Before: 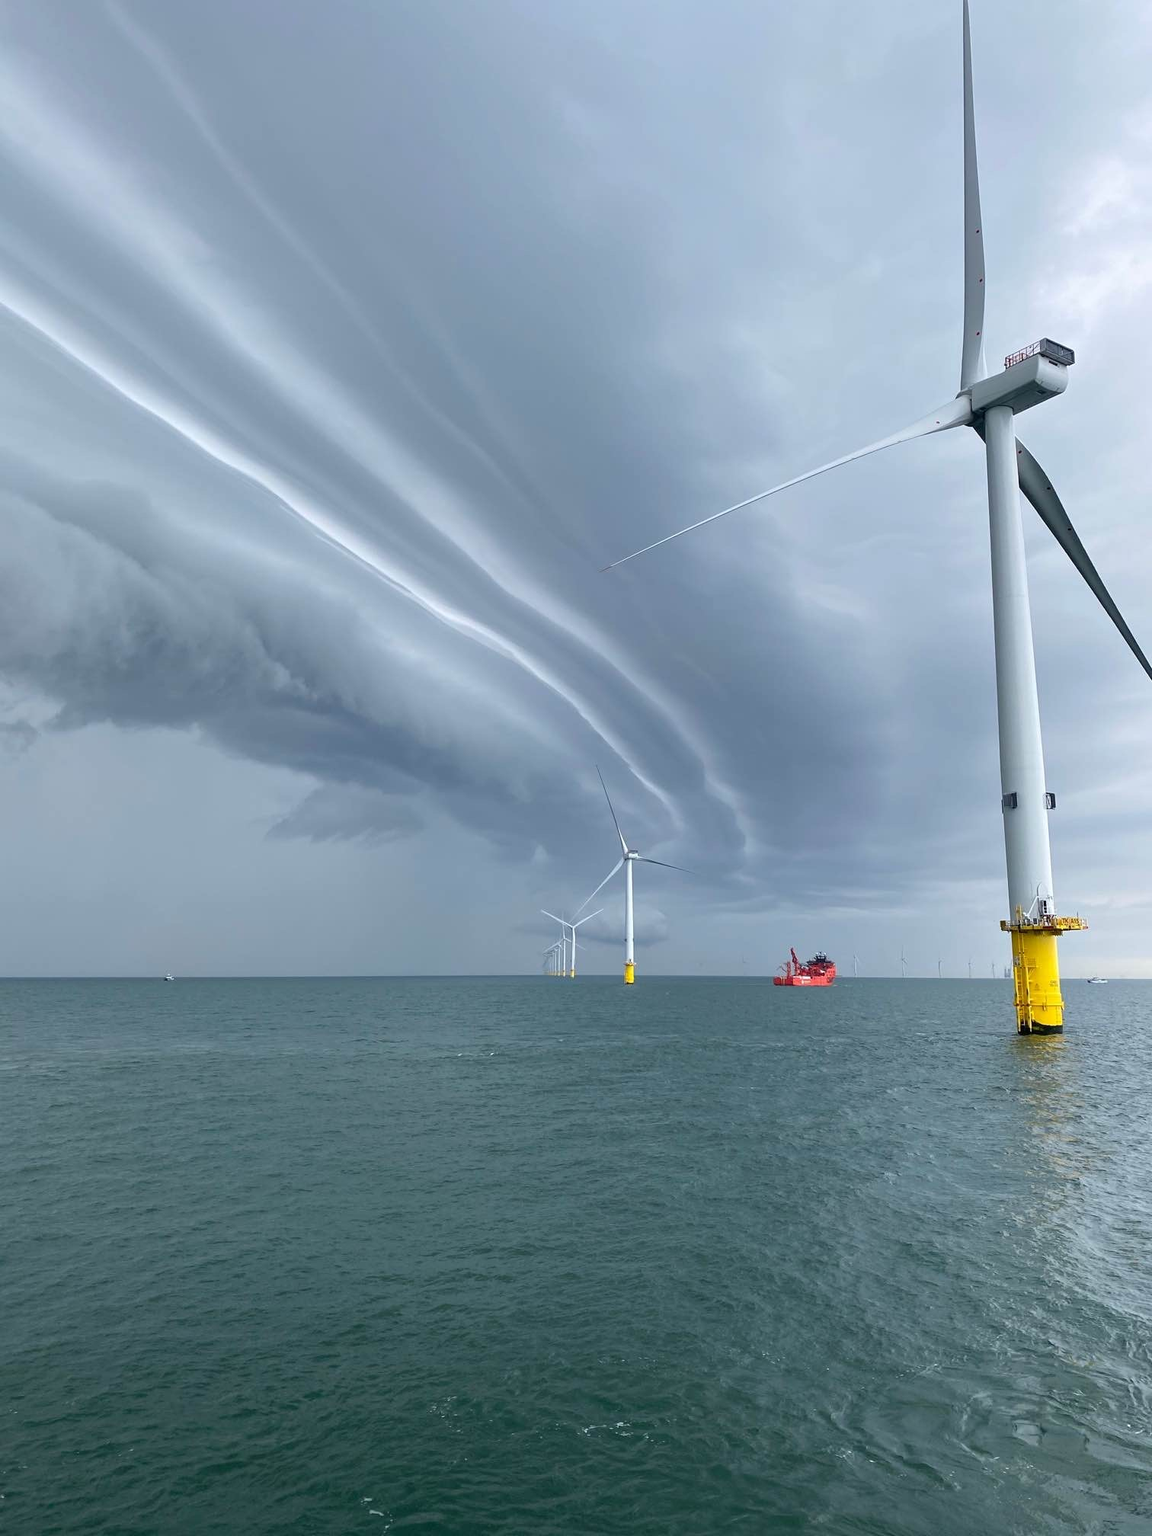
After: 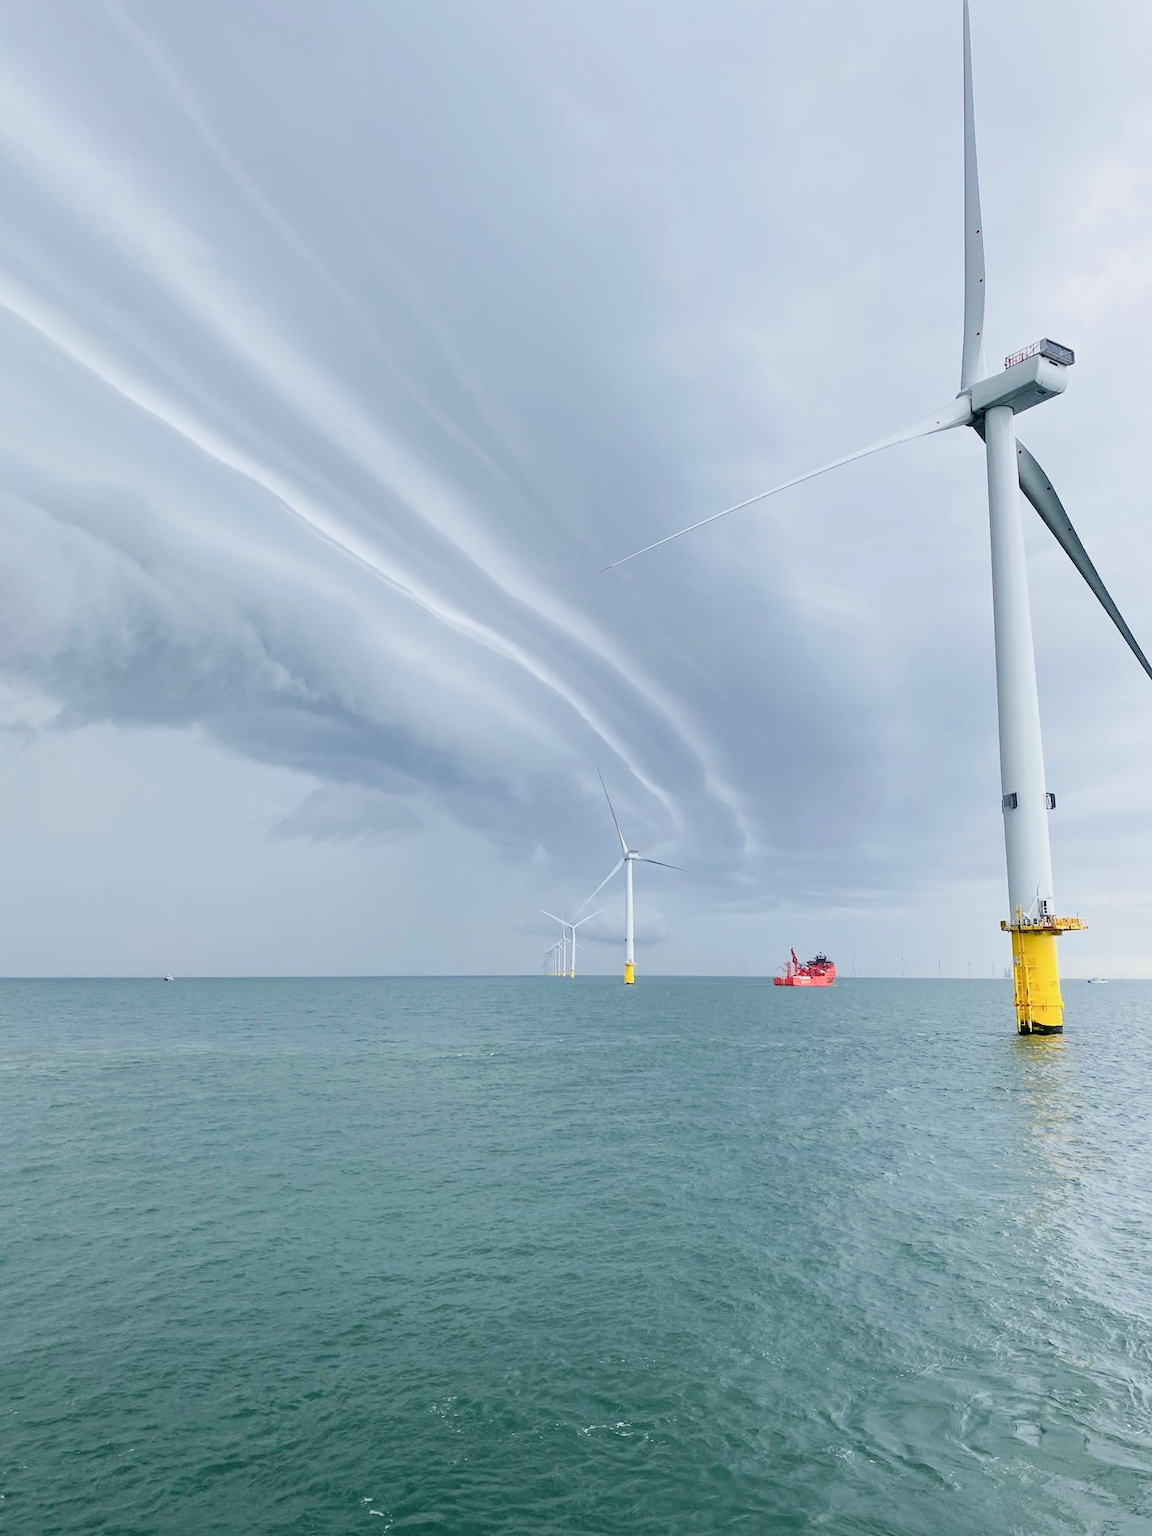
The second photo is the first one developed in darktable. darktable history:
filmic rgb: black relative exposure -7.32 EV, white relative exposure 5.09 EV, hardness 3.2
exposure: black level correction 0, exposure 1.1 EV, compensate exposure bias true, compensate highlight preservation false
